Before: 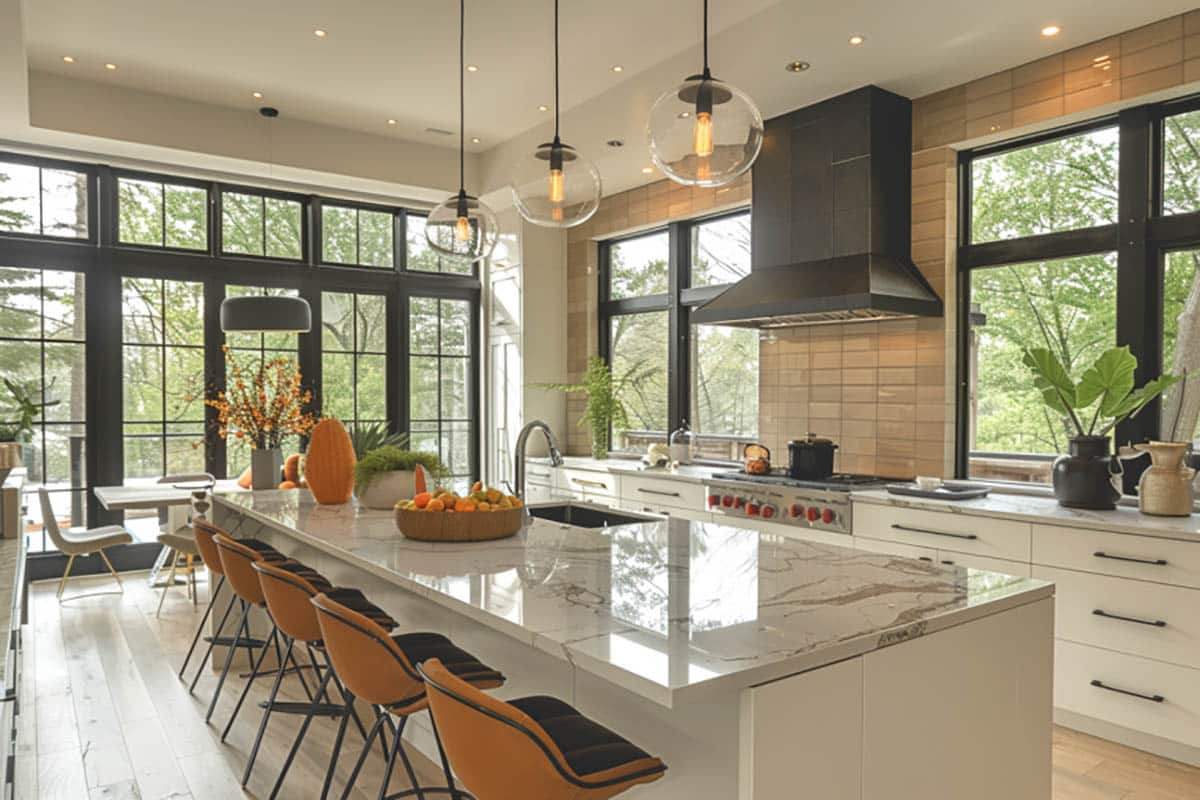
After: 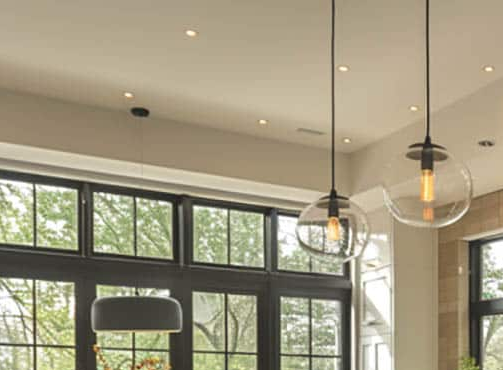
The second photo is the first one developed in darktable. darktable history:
crop and rotate: left 10.817%, top 0.062%, right 47.194%, bottom 53.626%
